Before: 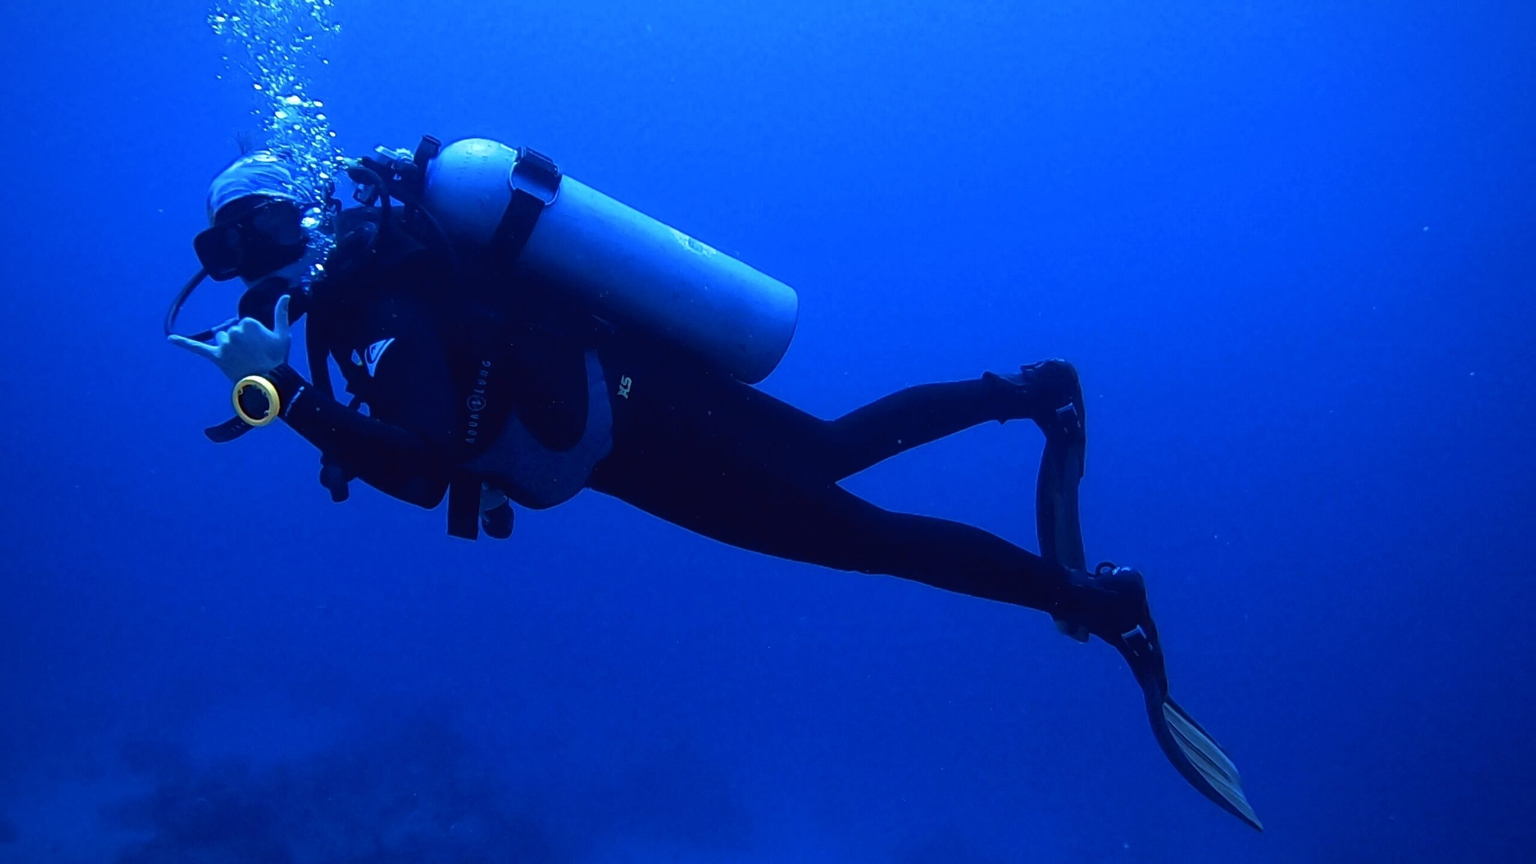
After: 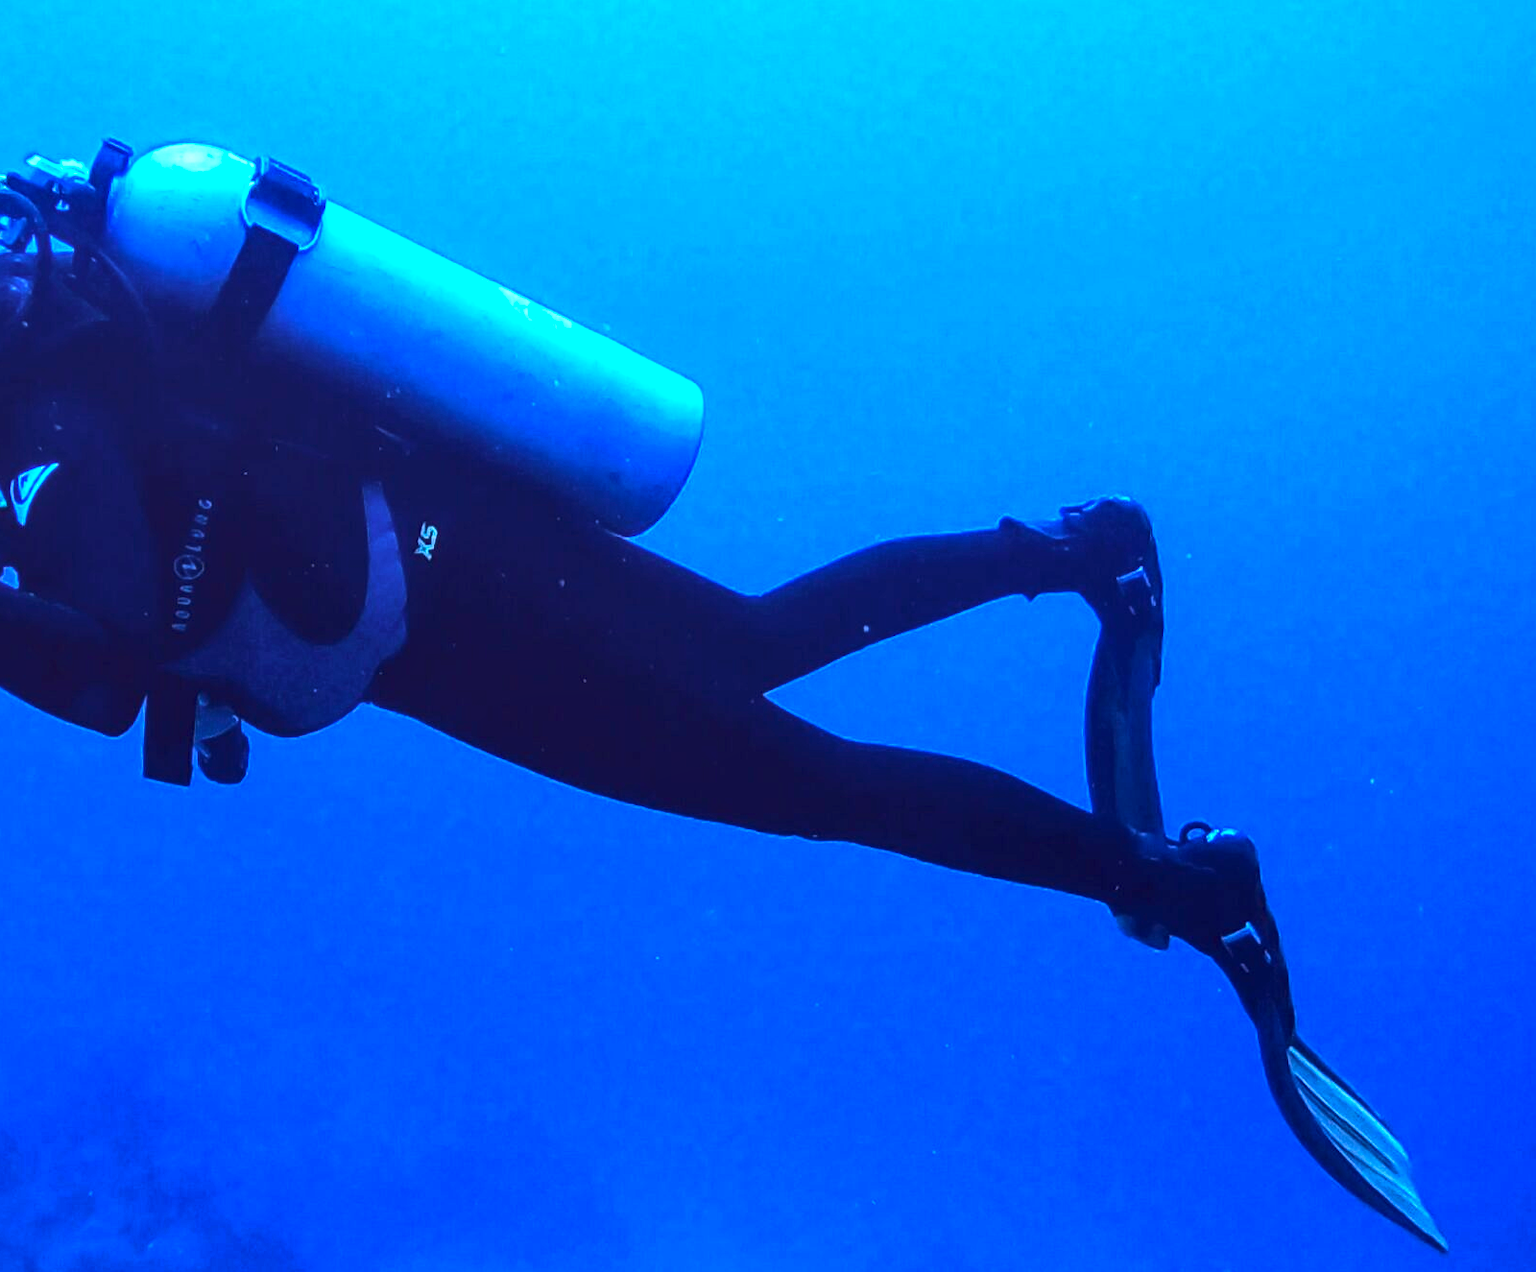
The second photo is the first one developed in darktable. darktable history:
tone curve: curves: ch0 [(0, 0.013) (0.198, 0.175) (0.512, 0.582) (0.625, 0.754) (0.81, 0.934) (1, 1)], color space Lab, linked channels, preserve colors none
crop and rotate: left 23.326%, top 5.636%, right 14.168%, bottom 2.265%
exposure: black level correction 0, exposure 1.391 EV, compensate highlight preservation false
local contrast: on, module defaults
